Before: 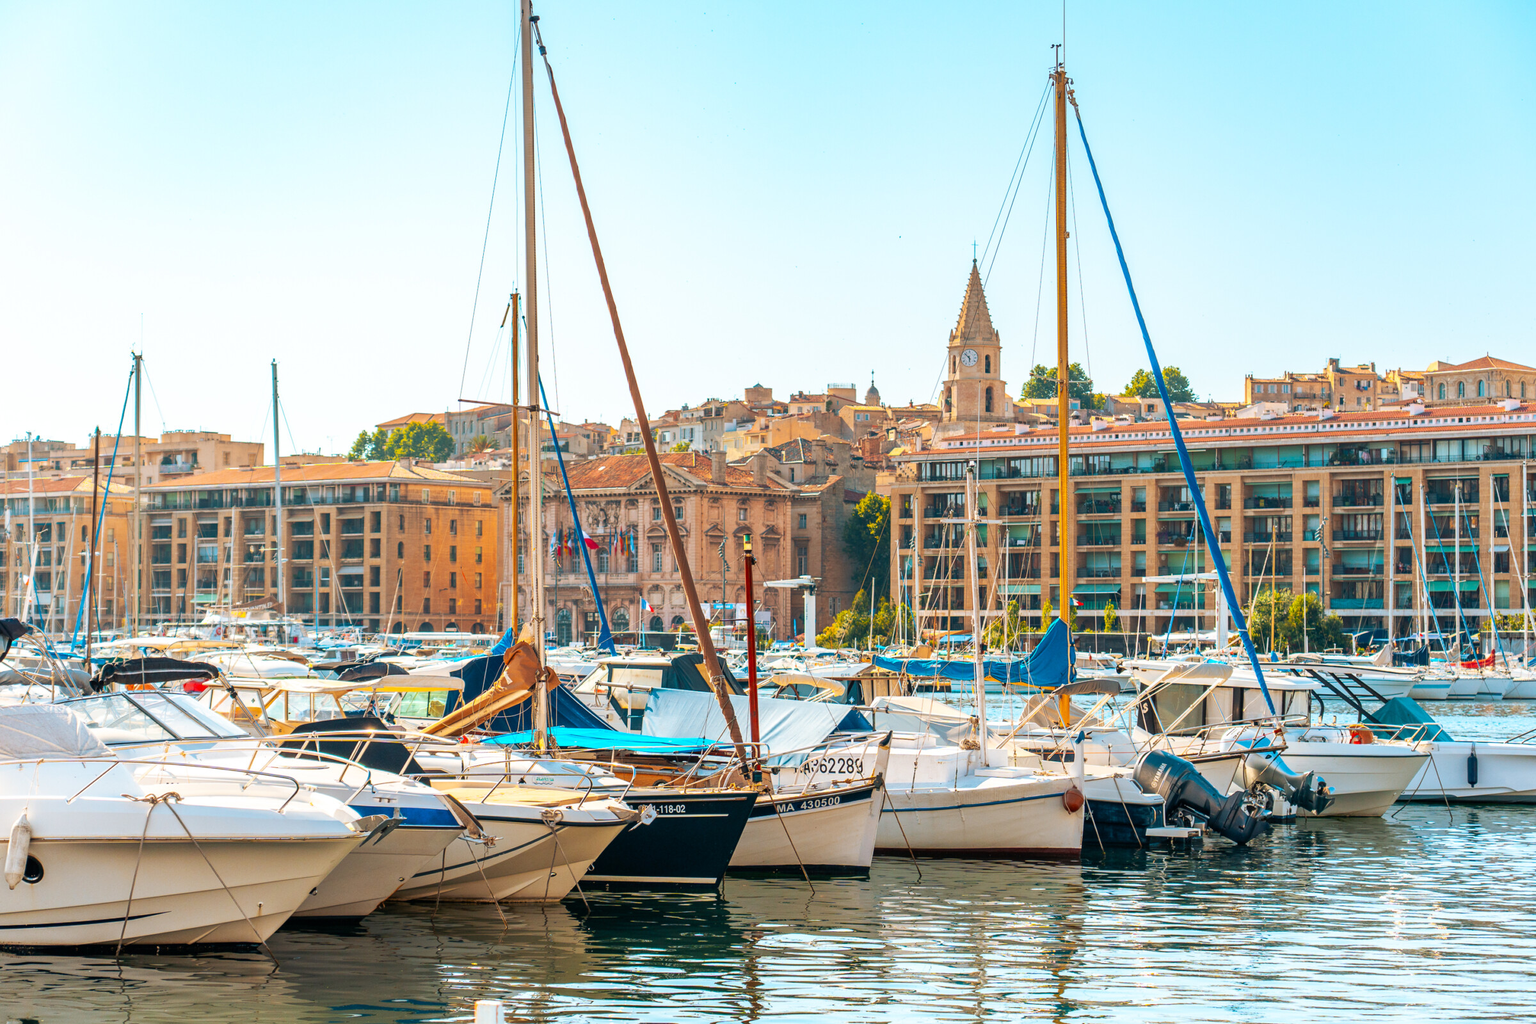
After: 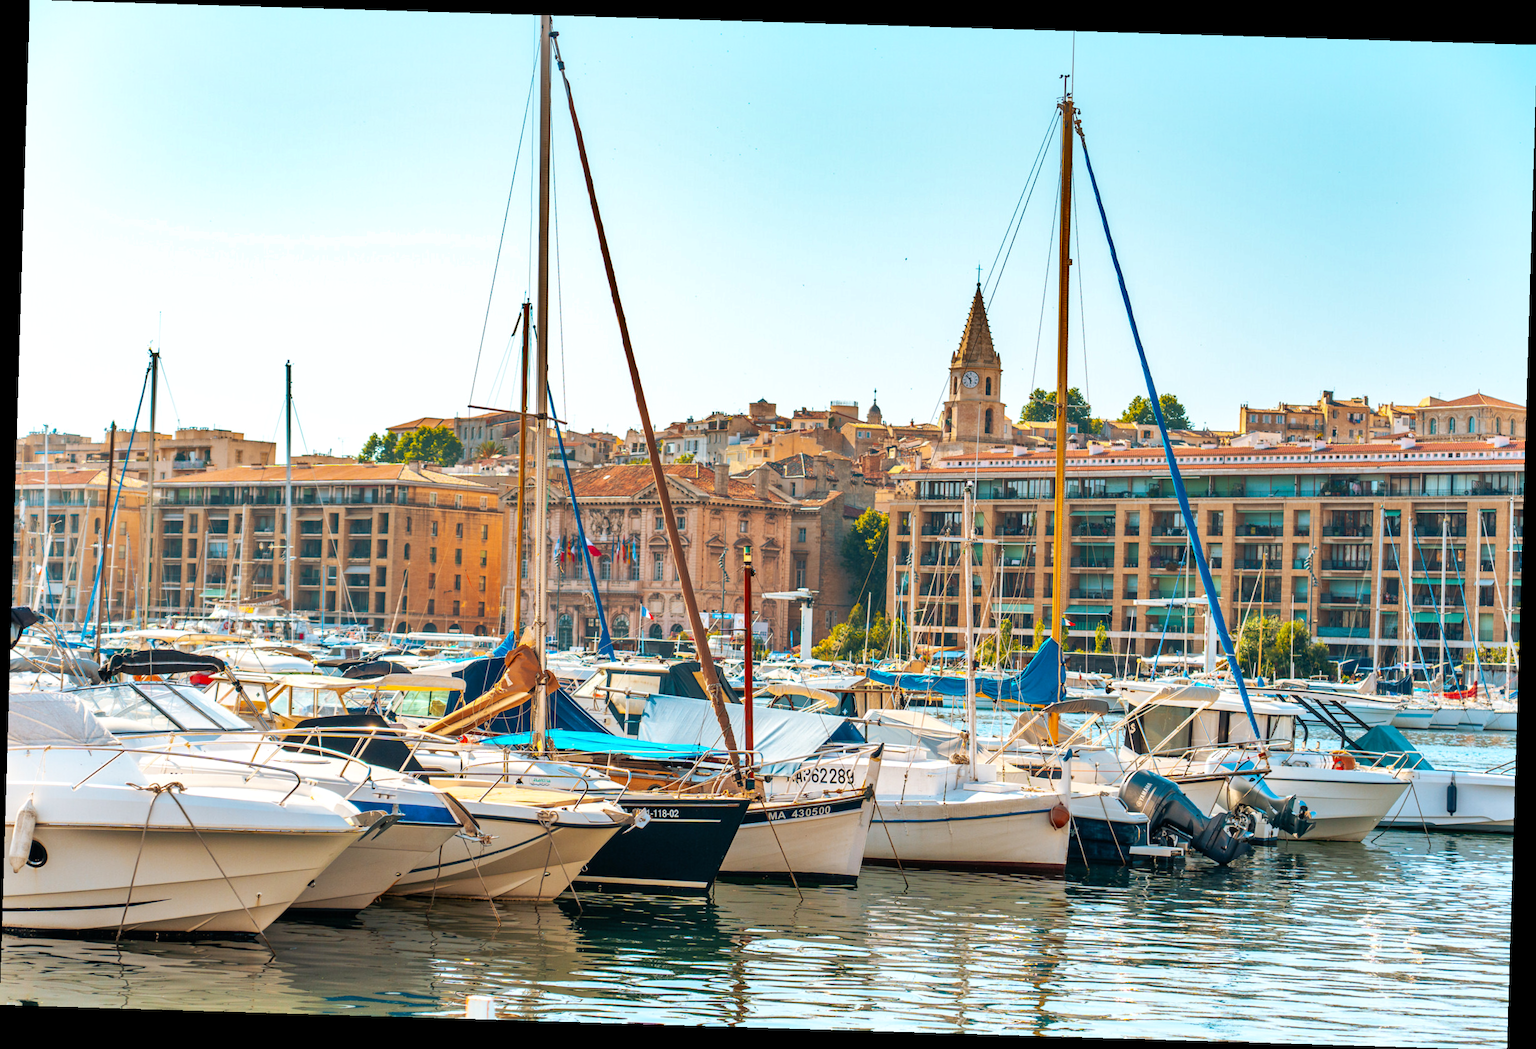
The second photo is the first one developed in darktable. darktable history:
shadows and highlights: white point adjustment 1, soften with gaussian
rotate and perspective: rotation 1.72°, automatic cropping off
